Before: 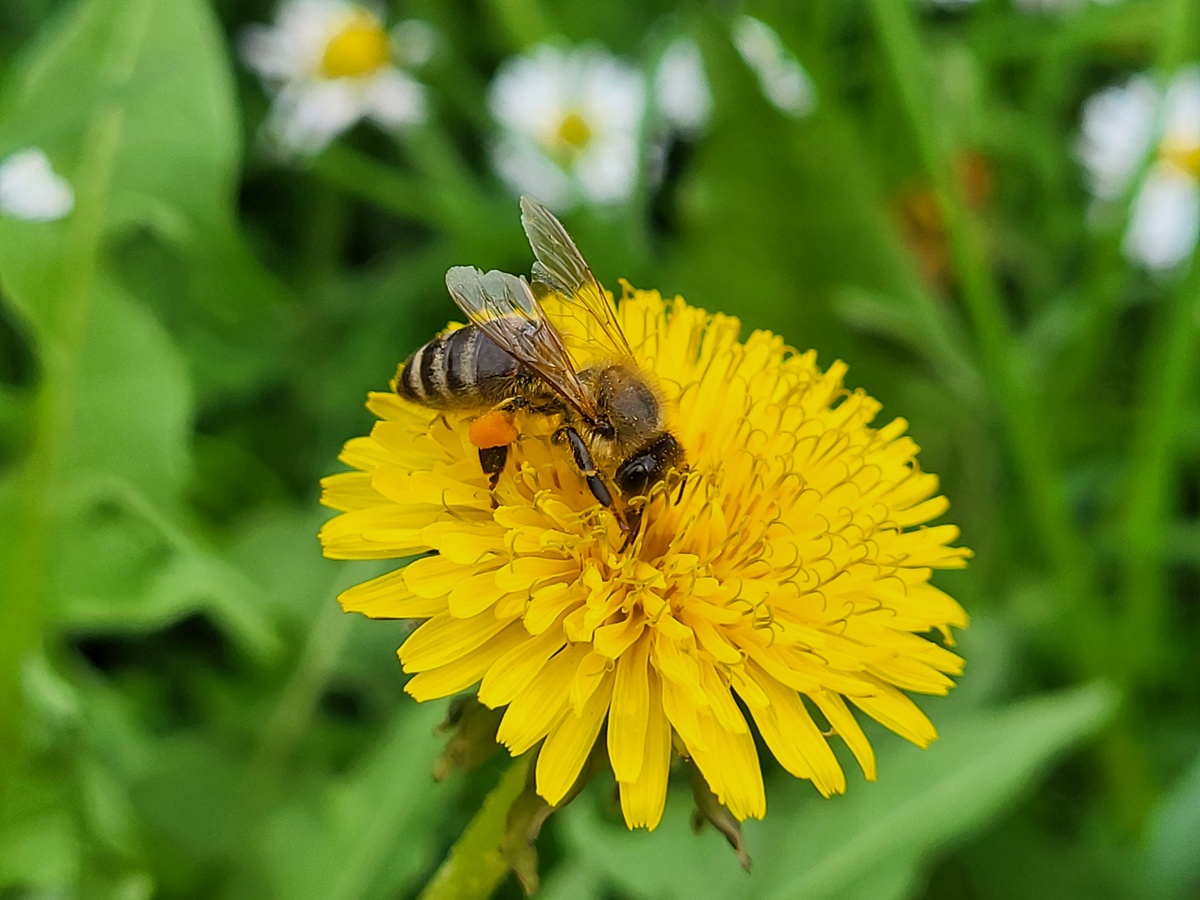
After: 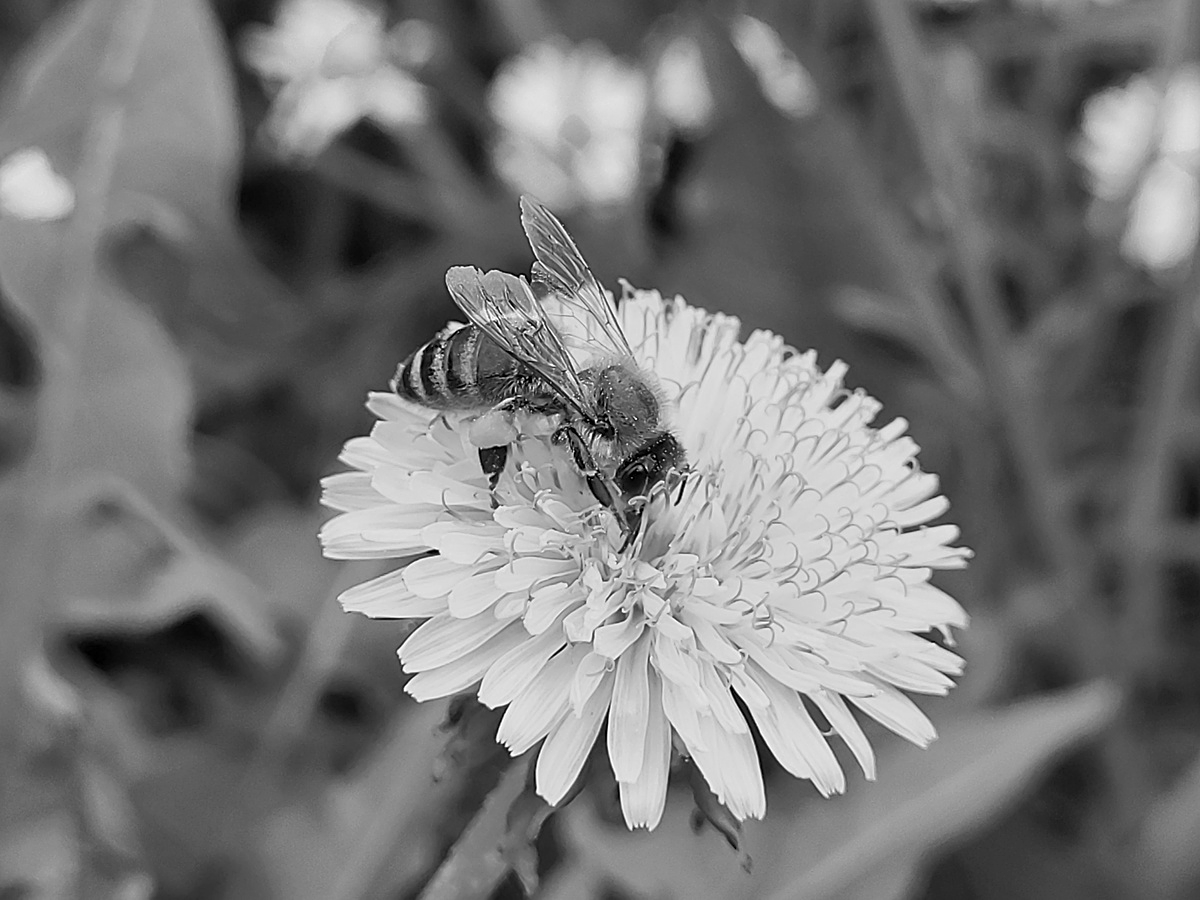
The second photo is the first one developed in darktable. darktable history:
color calibration: output gray [0.714, 0.278, 0, 0], illuminant same as pipeline (D50), adaptation none (bypass)
sharpen: on, module defaults
